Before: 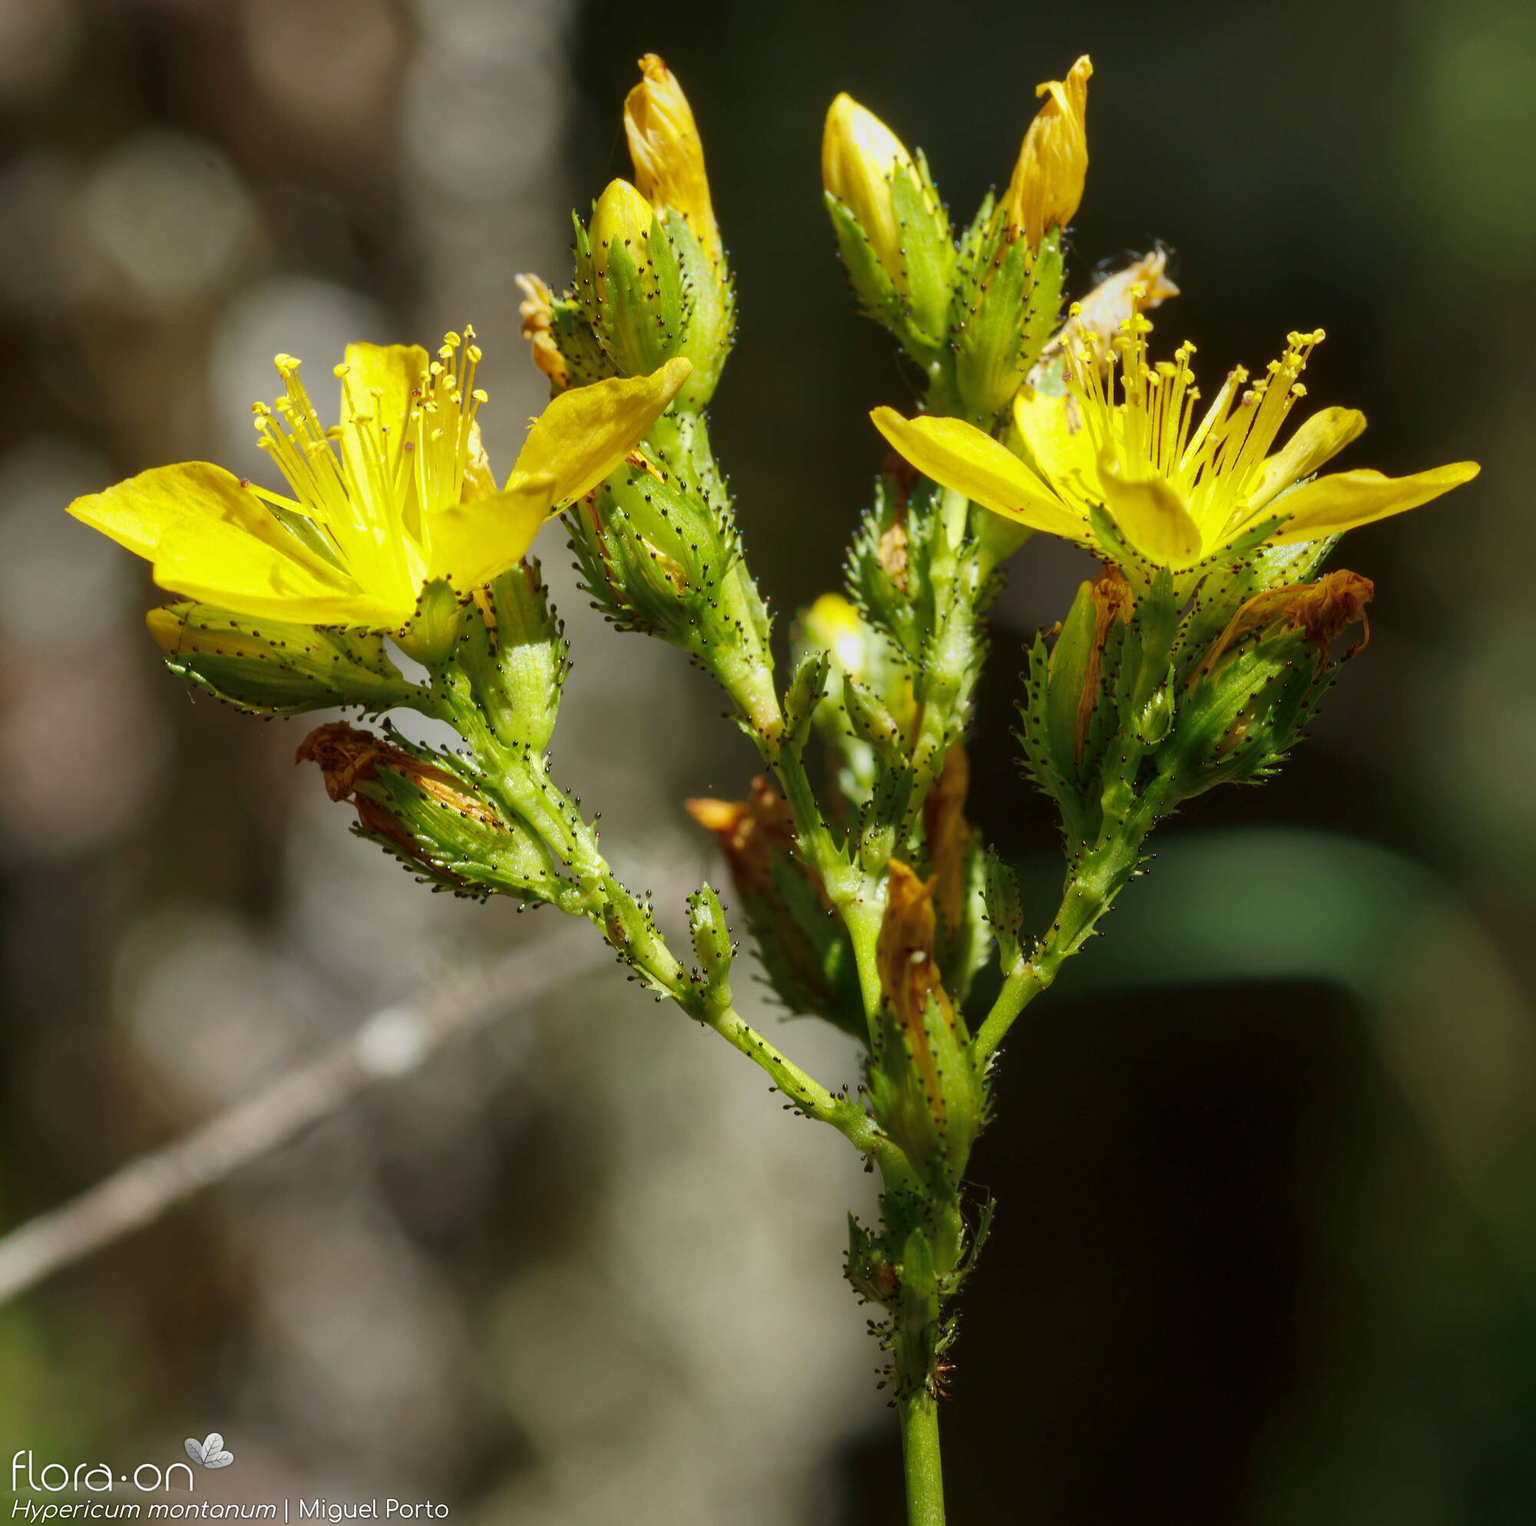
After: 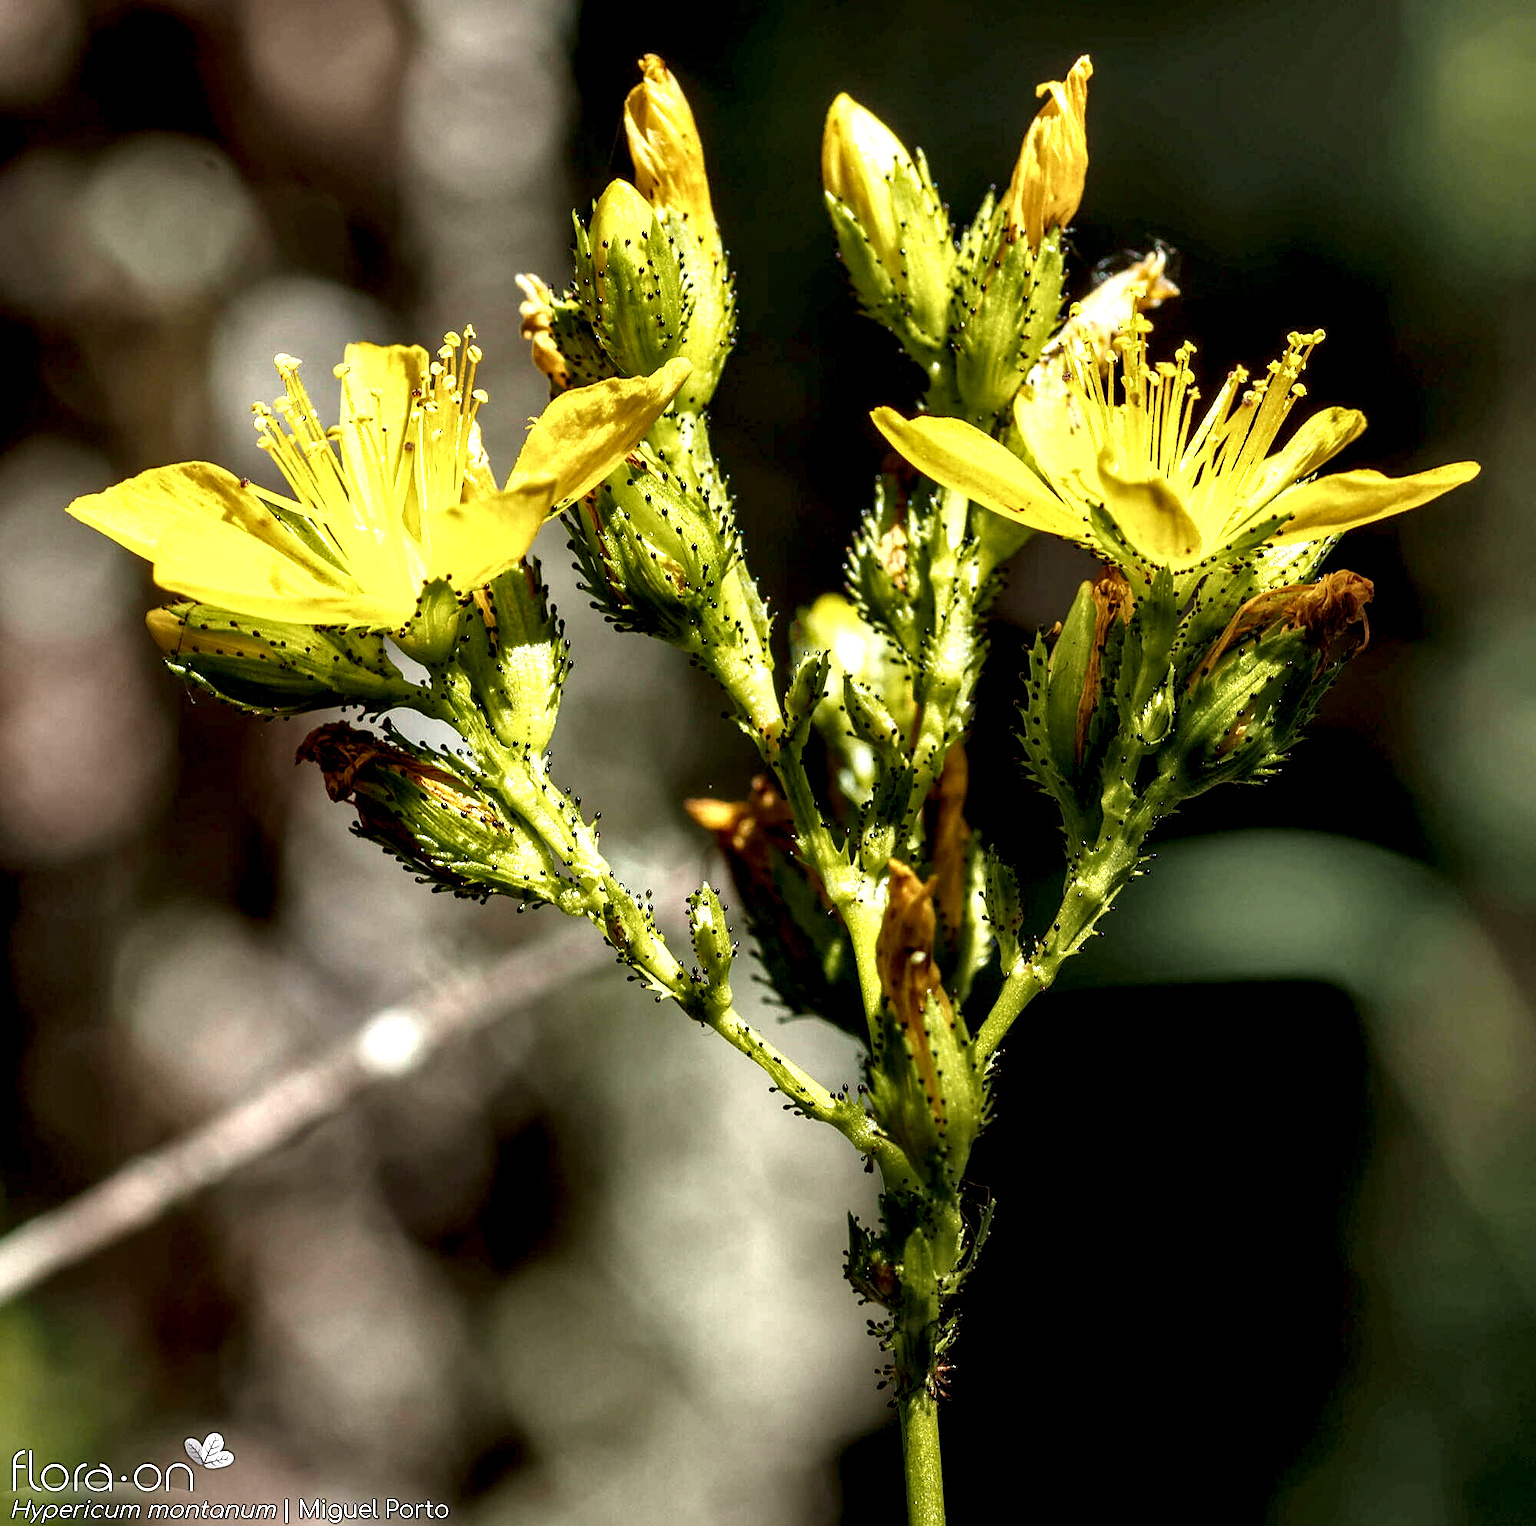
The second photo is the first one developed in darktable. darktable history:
sharpen: on, module defaults
tone curve: curves: ch0 [(0, 0) (0.15, 0.17) (0.452, 0.437) (0.611, 0.588) (0.751, 0.749) (1, 1)]; ch1 [(0, 0) (0.325, 0.327) (0.413, 0.442) (0.475, 0.467) (0.512, 0.522) (0.541, 0.55) (0.617, 0.612) (0.695, 0.697) (1, 1)]; ch2 [(0, 0) (0.386, 0.397) (0.452, 0.459) (0.505, 0.498) (0.536, 0.546) (0.574, 0.571) (0.633, 0.653) (1, 1)], color space Lab, independent channels, preserve colors none
local contrast: shadows 166%, detail 226%
